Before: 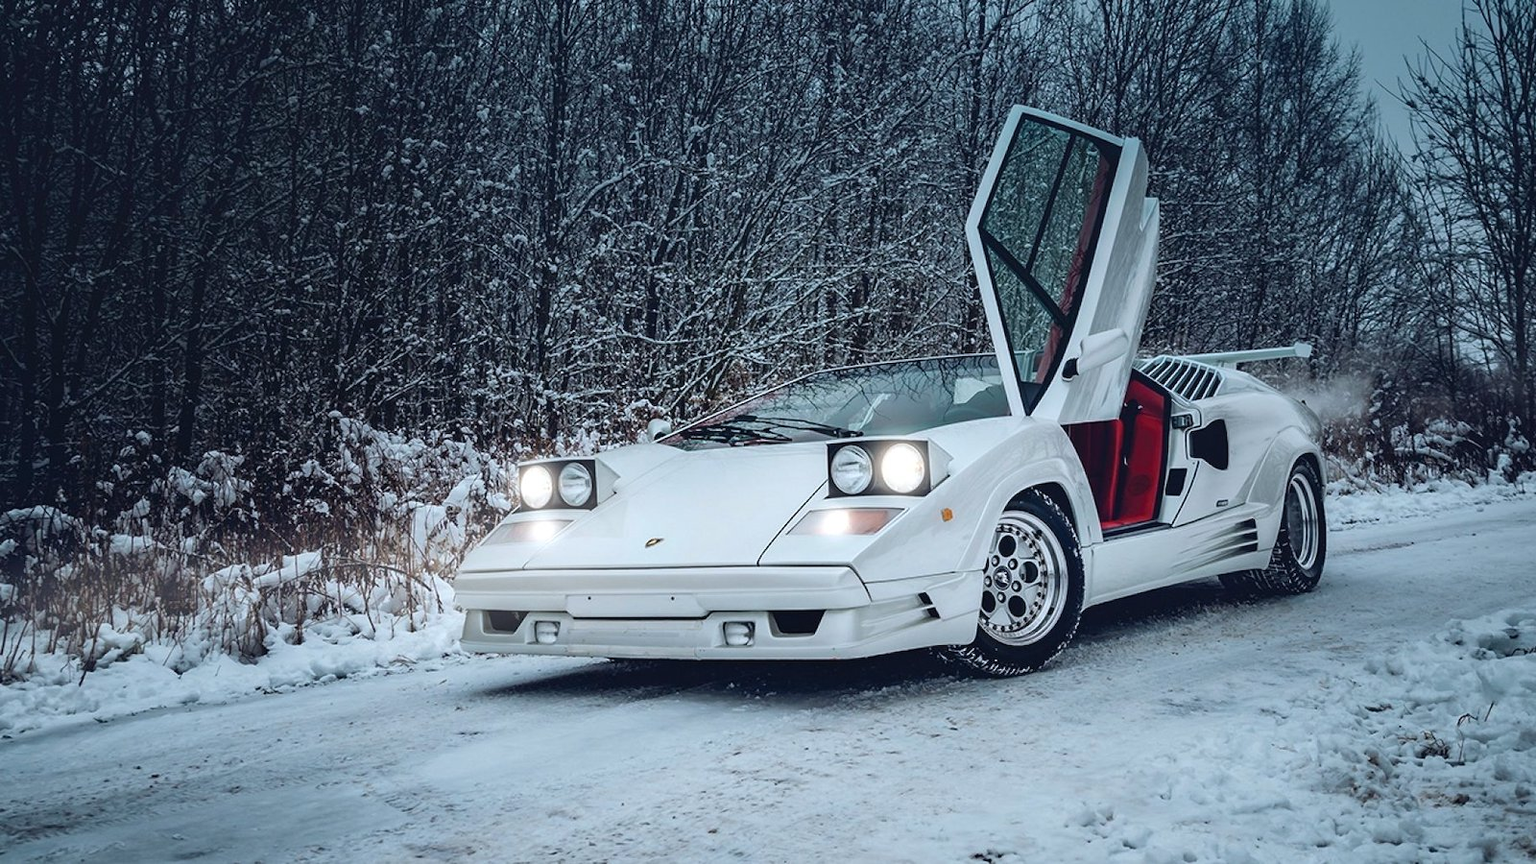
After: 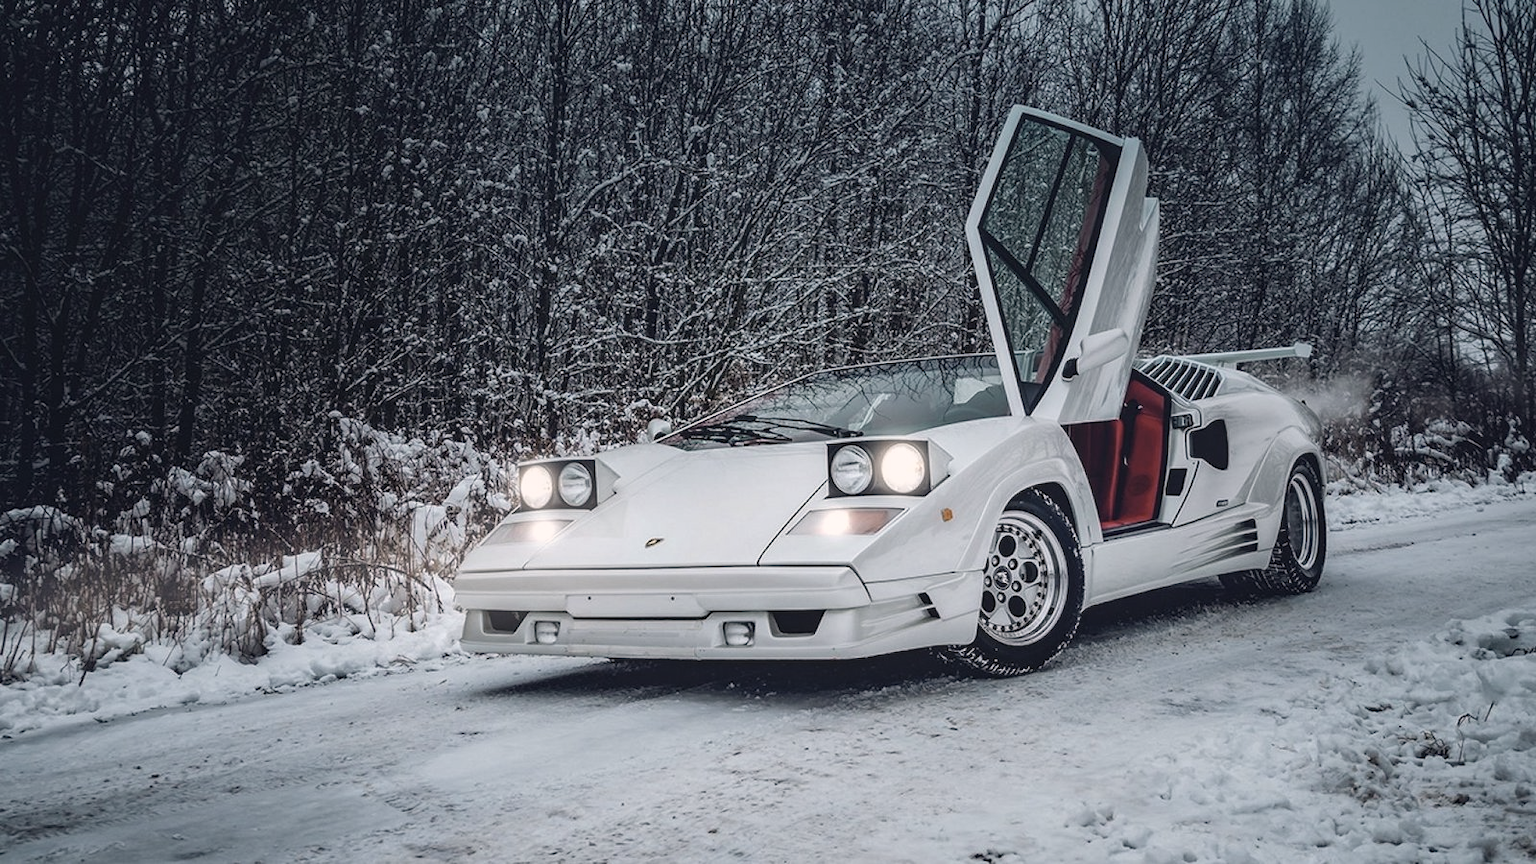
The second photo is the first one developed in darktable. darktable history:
exposure: compensate exposure bias true, compensate highlight preservation false
local contrast: detail 110%
color correction: highlights a* 5.54, highlights b* 5.24, saturation 0.657
